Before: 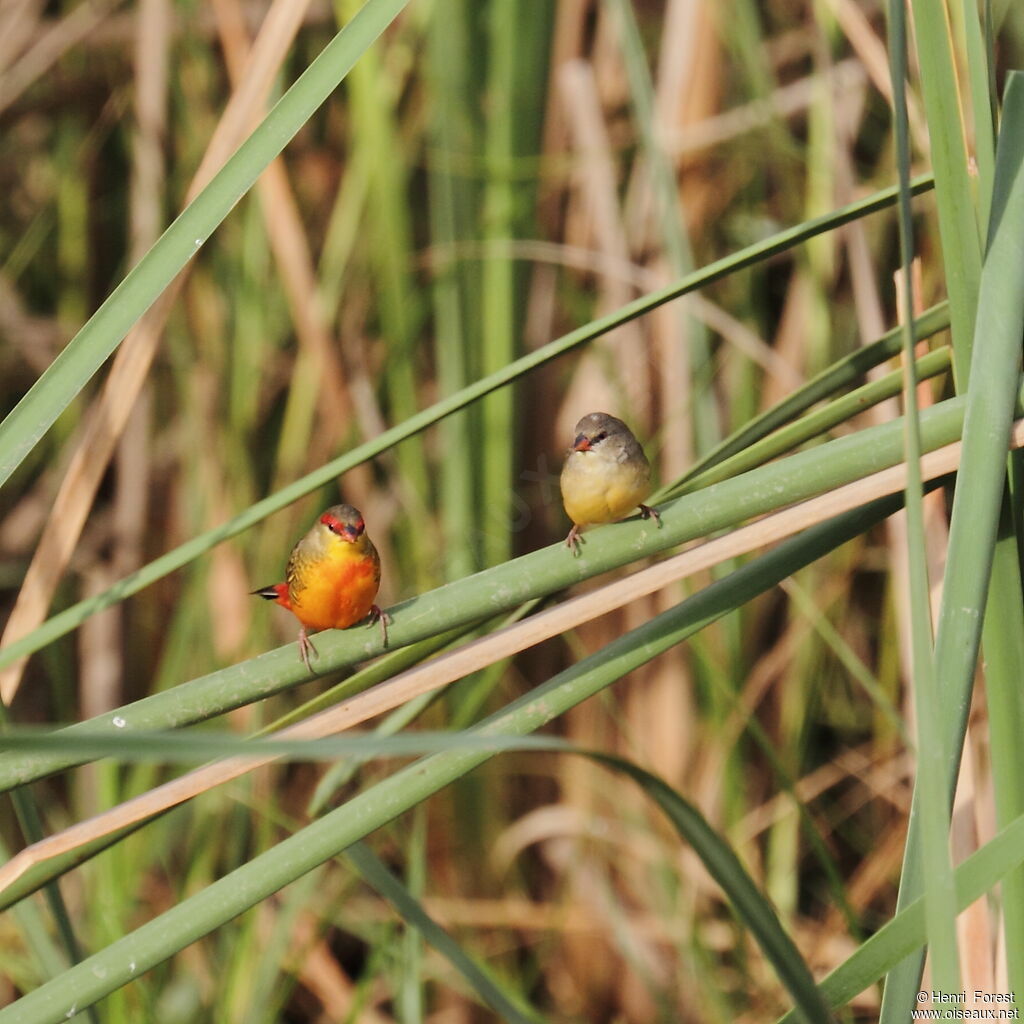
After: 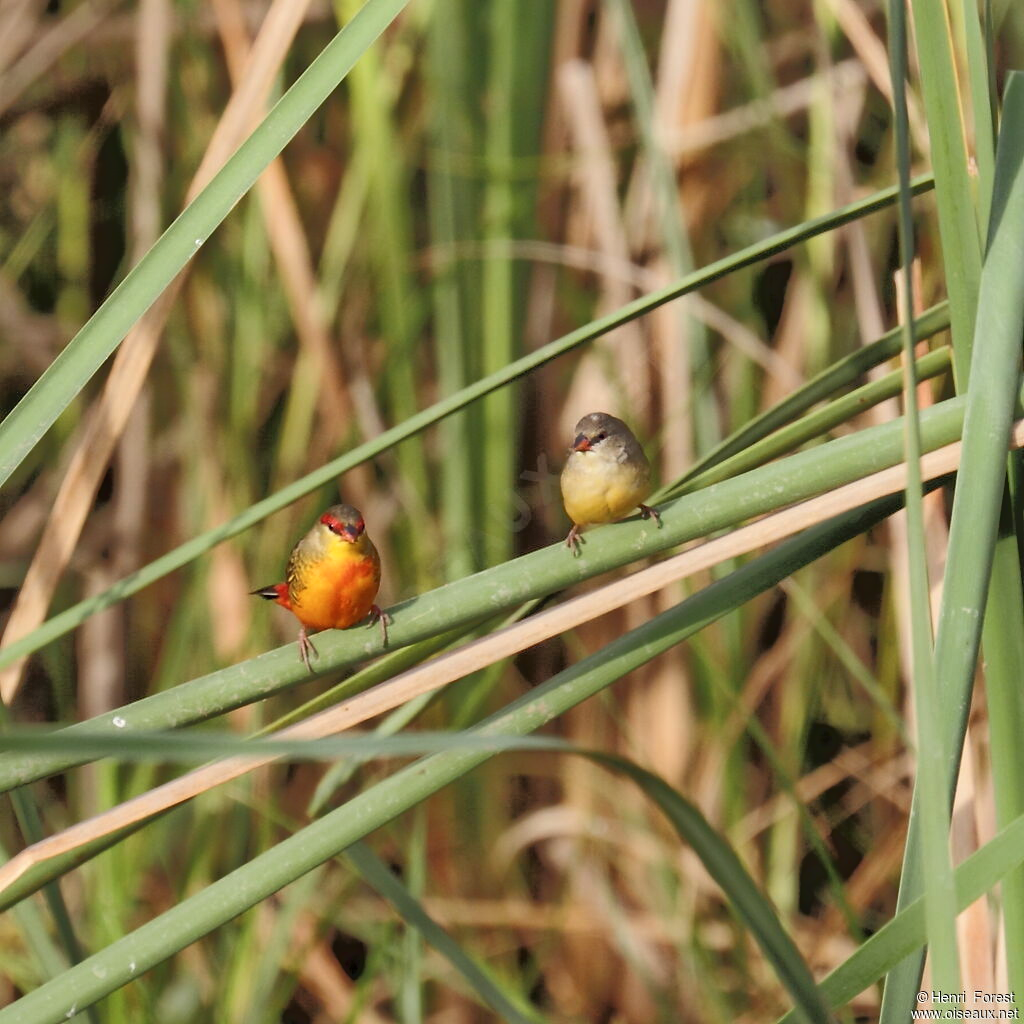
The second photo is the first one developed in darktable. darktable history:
tone equalizer: -7 EV -0.627 EV, -6 EV 0.983 EV, -5 EV -0.467 EV, -4 EV 0.429 EV, -3 EV 0.417 EV, -2 EV 0.172 EV, -1 EV -0.163 EV, +0 EV -0.364 EV
local contrast: mode bilateral grid, contrast 20, coarseness 50, detail 120%, midtone range 0.2
